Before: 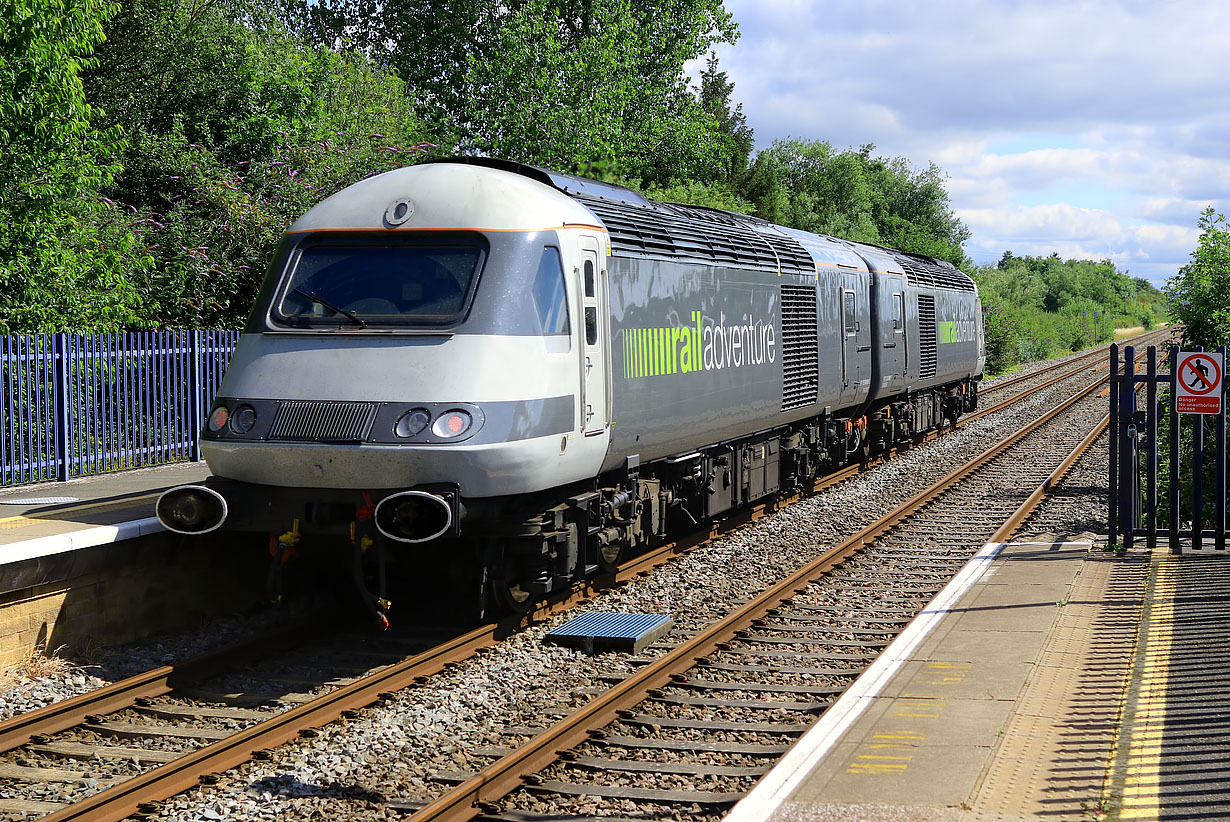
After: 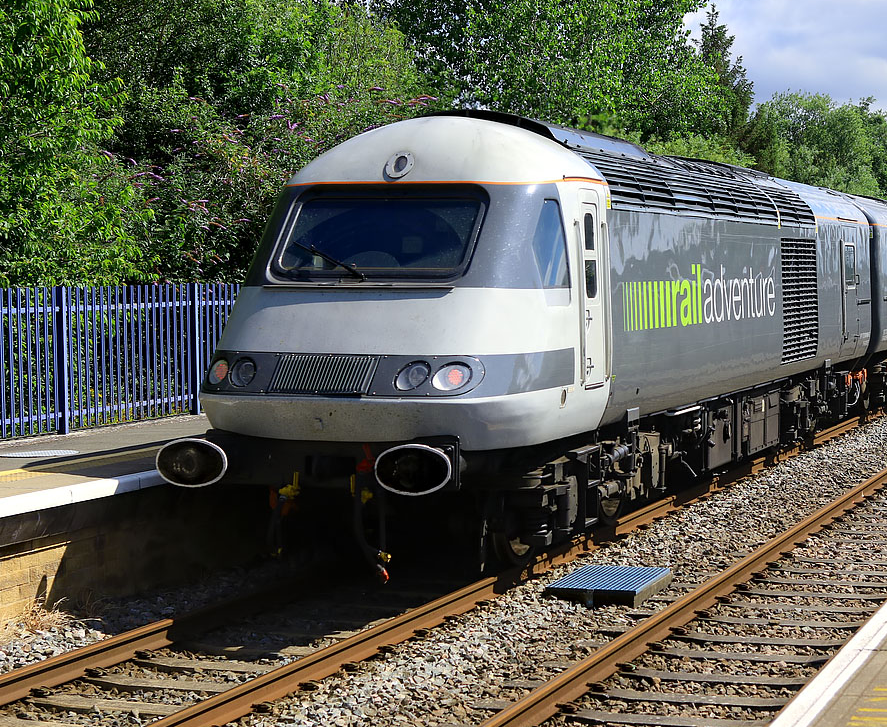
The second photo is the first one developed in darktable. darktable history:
crop: top 5.774%, right 27.871%, bottom 5.777%
